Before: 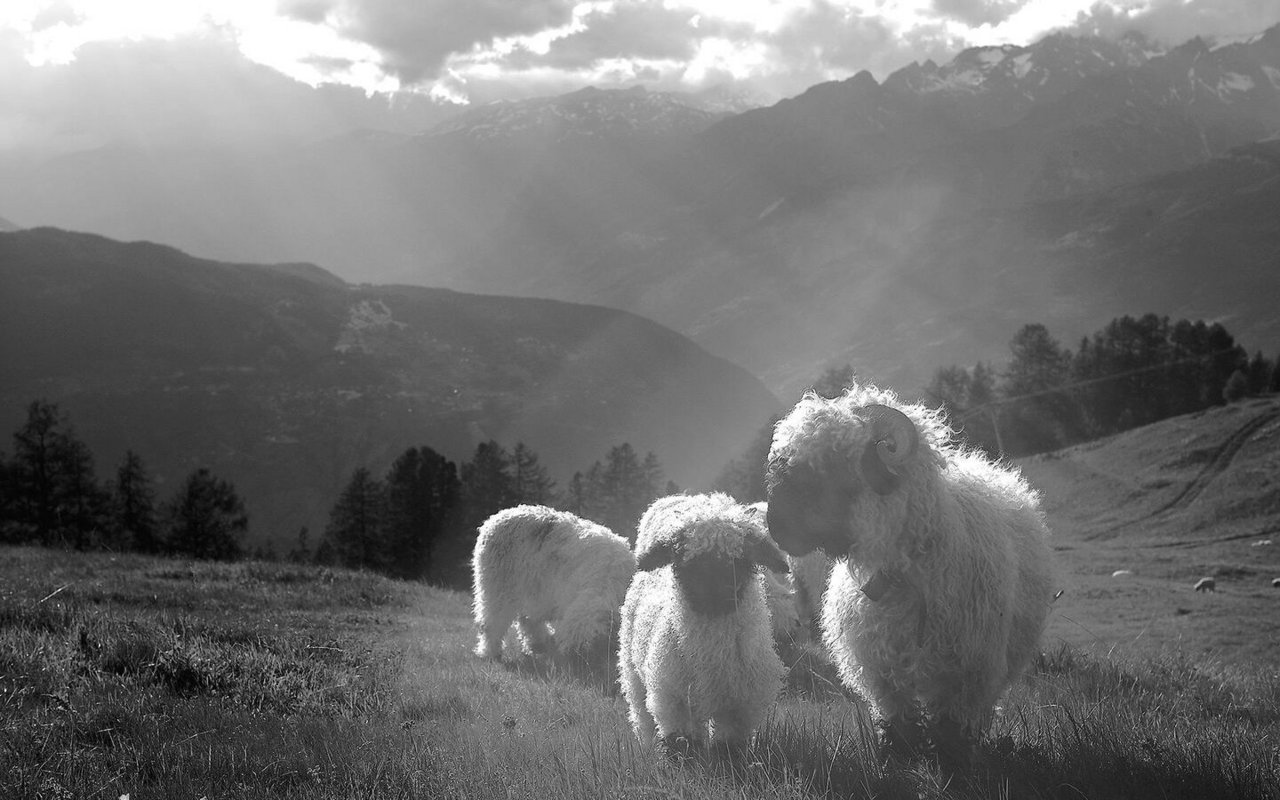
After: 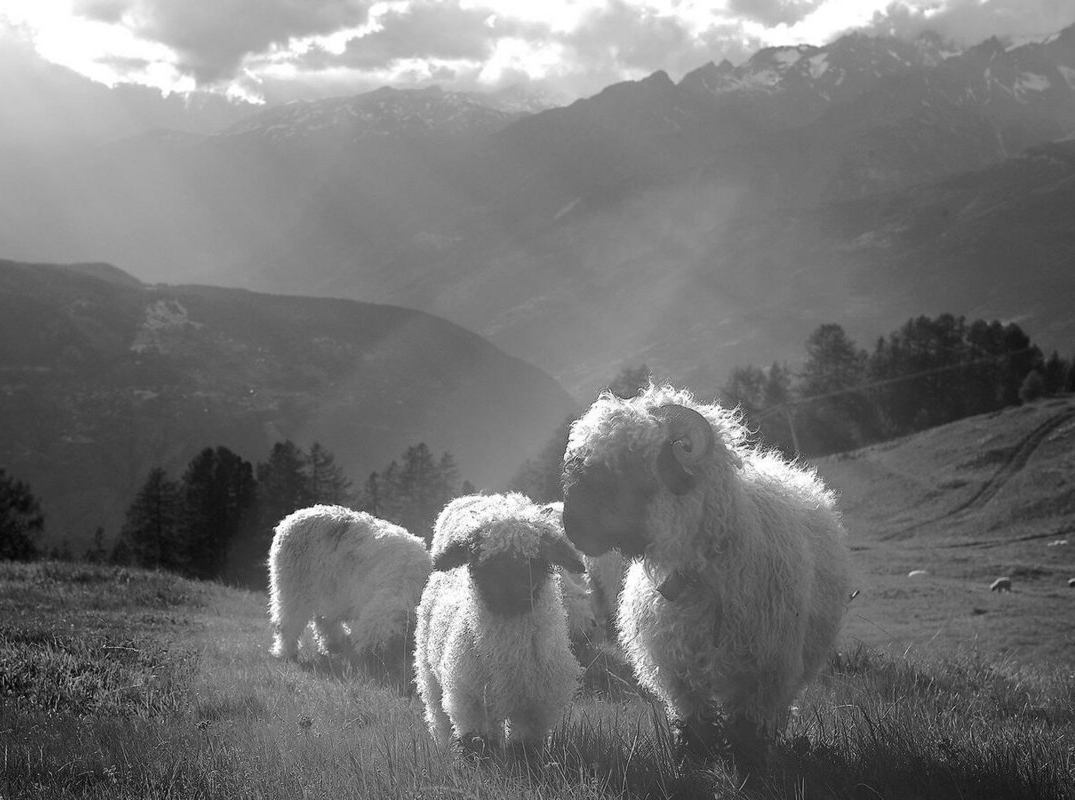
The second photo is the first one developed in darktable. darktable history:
crop: left 15.981%
